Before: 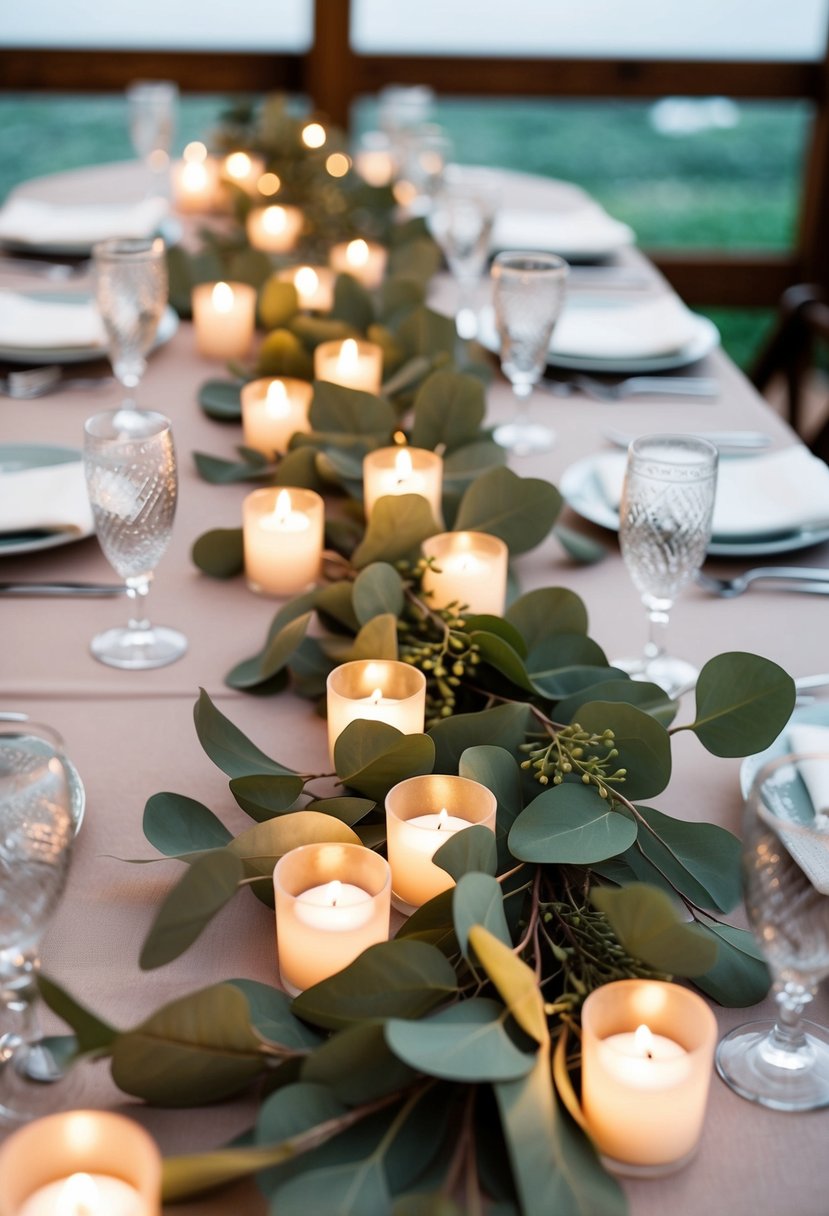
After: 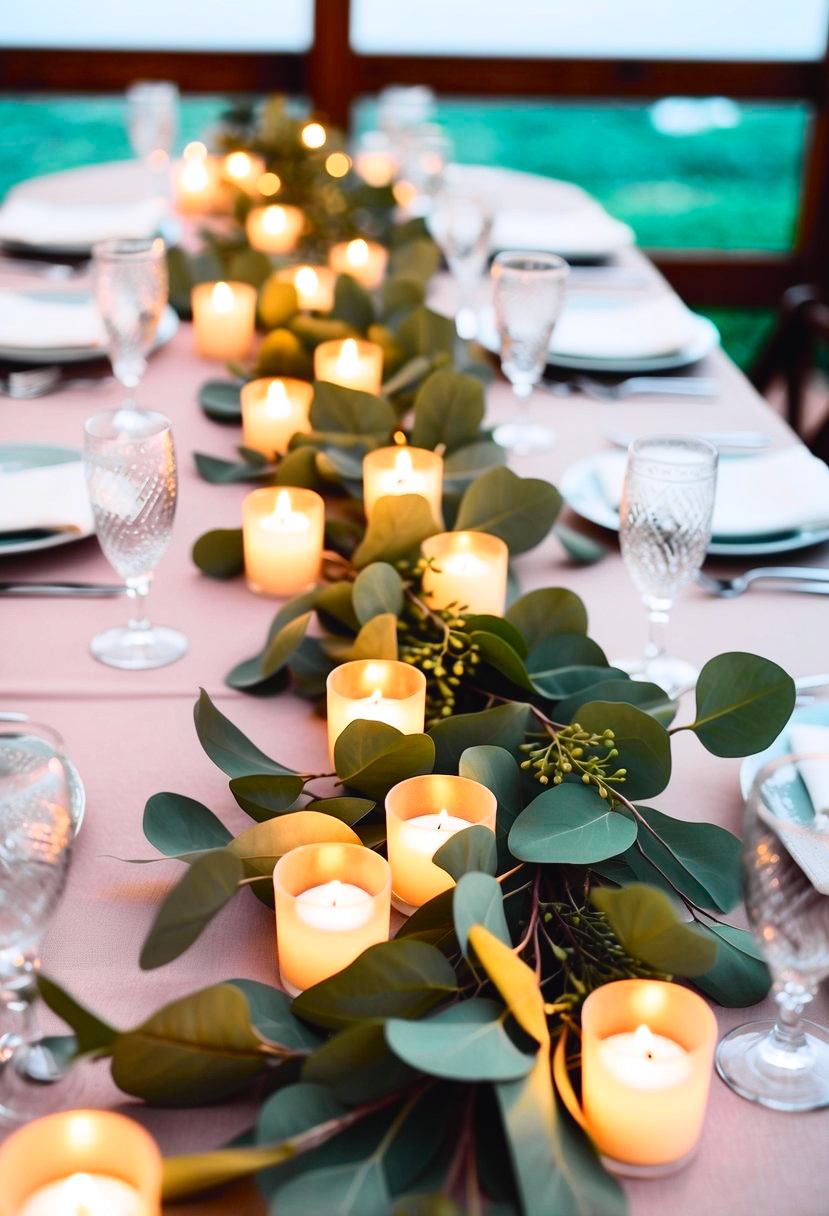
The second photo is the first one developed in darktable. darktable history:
tone curve: curves: ch0 [(0, 0.023) (0.103, 0.087) (0.295, 0.297) (0.445, 0.531) (0.553, 0.665) (0.735, 0.843) (0.994, 1)]; ch1 [(0, 0) (0.427, 0.346) (0.456, 0.426) (0.484, 0.483) (0.509, 0.514) (0.535, 0.56) (0.581, 0.632) (0.646, 0.715) (1, 1)]; ch2 [(0, 0) (0.369, 0.388) (0.449, 0.431) (0.501, 0.495) (0.533, 0.518) (0.572, 0.612) (0.677, 0.752) (1, 1)], color space Lab, independent channels, preserve colors none
